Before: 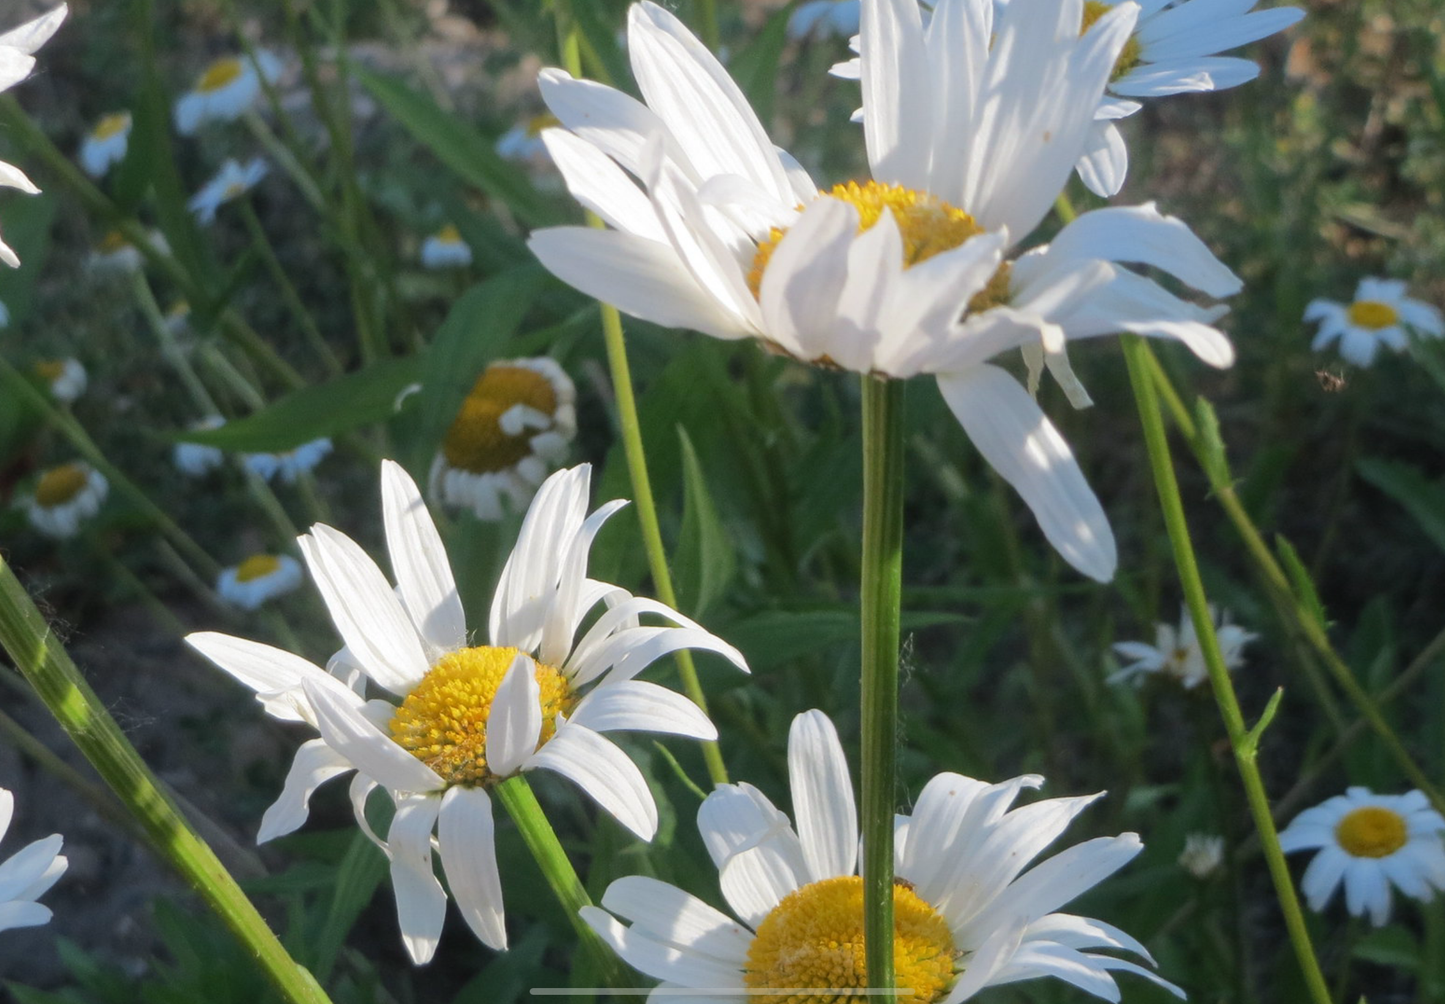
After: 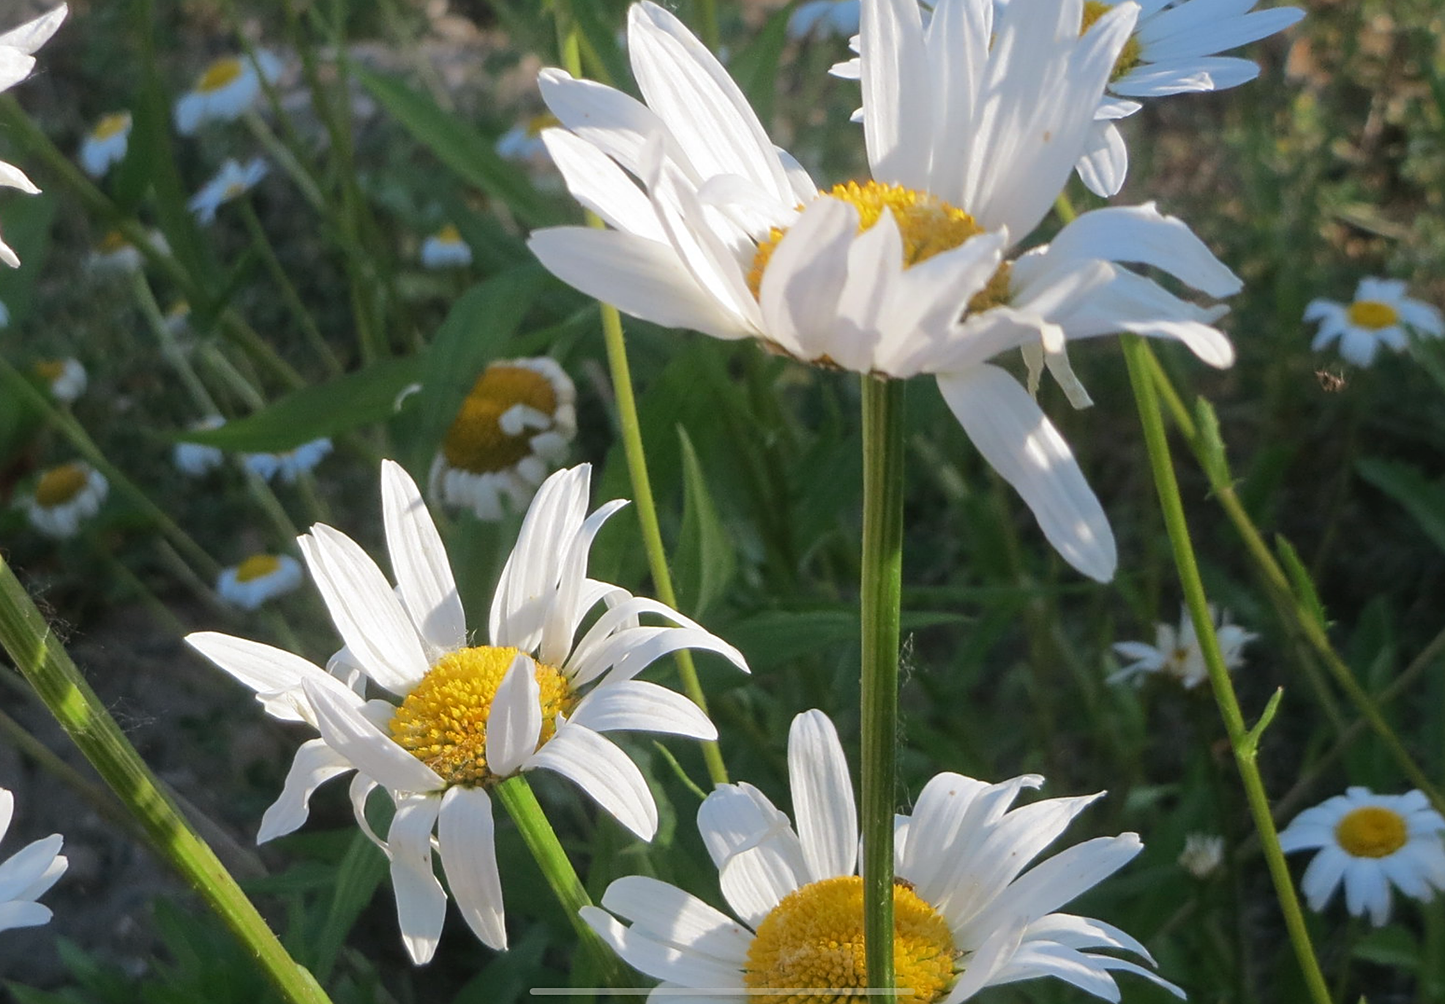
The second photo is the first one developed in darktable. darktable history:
sharpen: on, module defaults
color balance: mode lift, gamma, gain (sRGB), lift [1, 0.99, 1.01, 0.992], gamma [1, 1.037, 0.974, 0.963]
